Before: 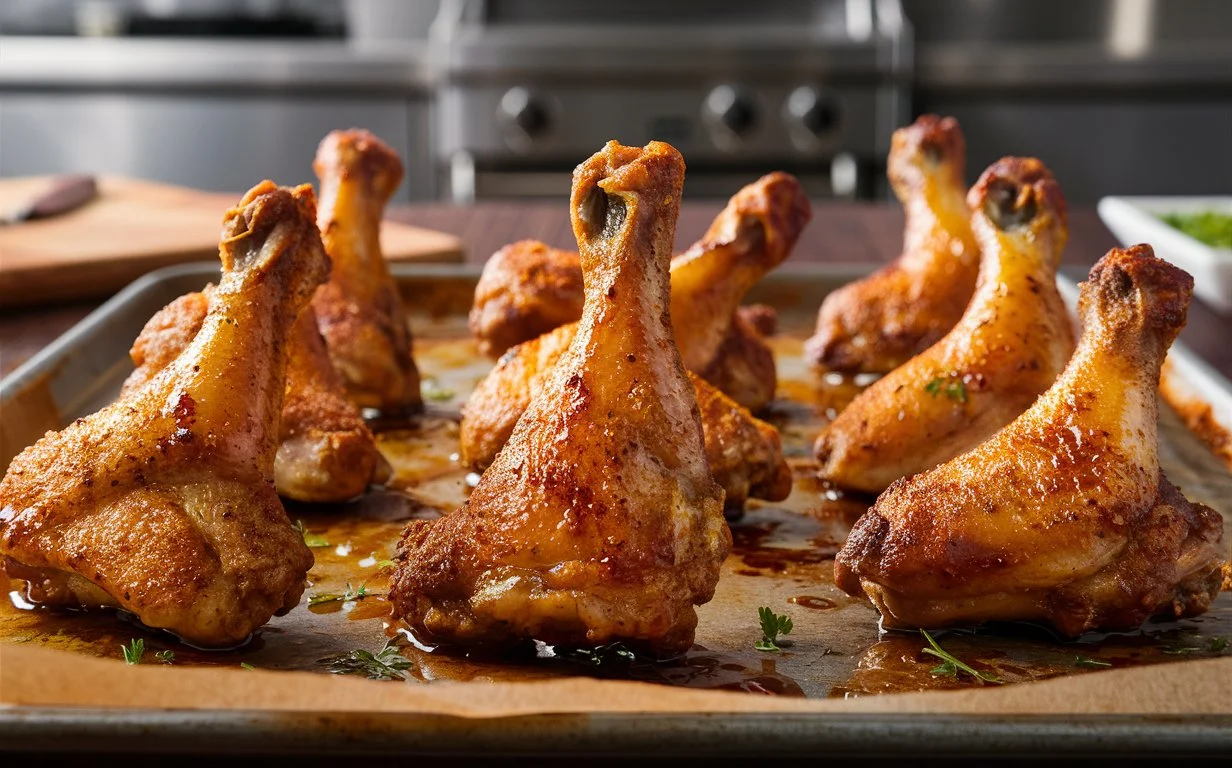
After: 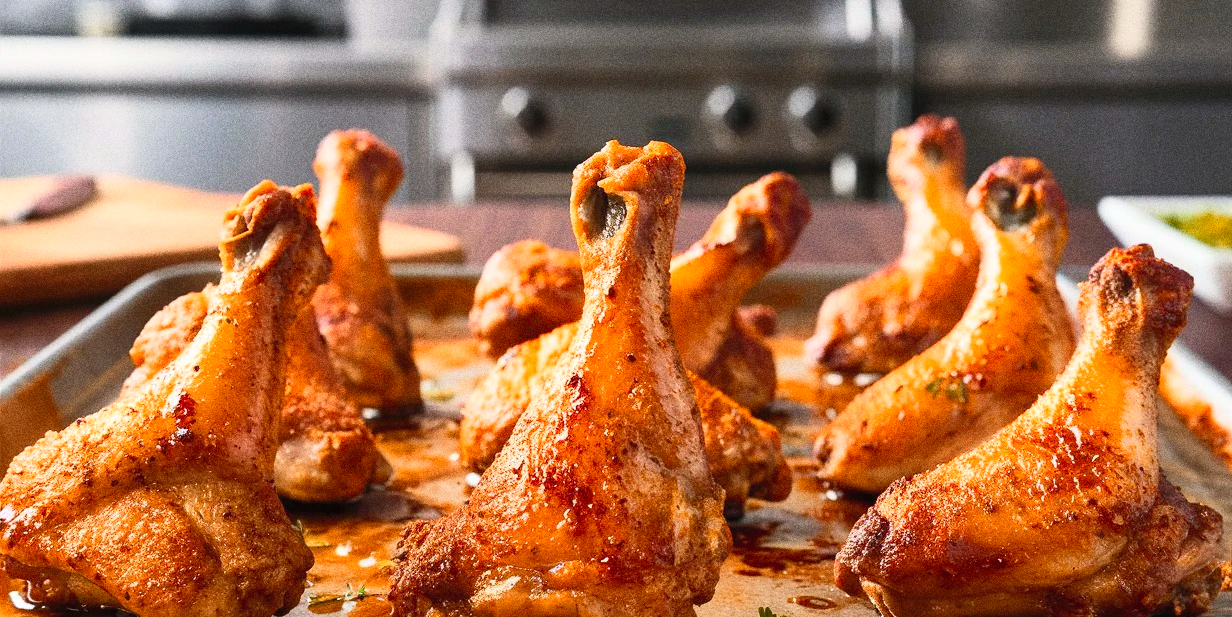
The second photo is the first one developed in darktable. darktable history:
grain: coarseness 0.09 ISO, strength 40%
color zones: curves: ch2 [(0, 0.5) (0.143, 0.5) (0.286, 0.416) (0.429, 0.5) (0.571, 0.5) (0.714, 0.5) (0.857, 0.5) (1, 0.5)]
contrast brightness saturation: contrast 0.24, brightness 0.26, saturation 0.39
crop: bottom 19.644%
